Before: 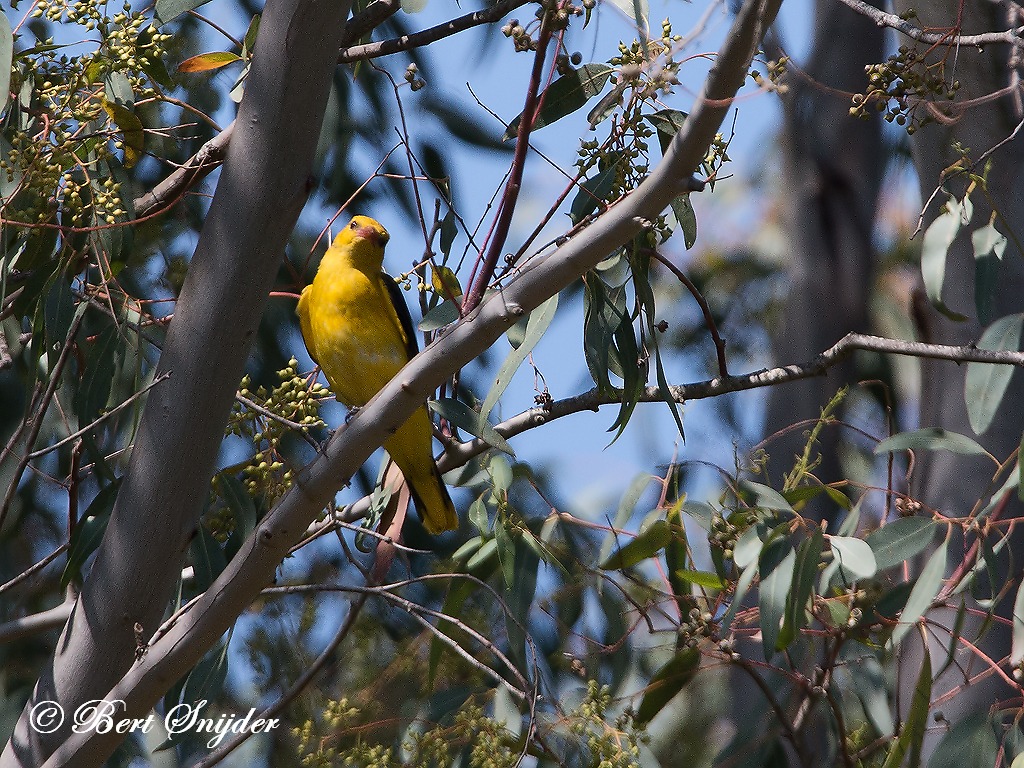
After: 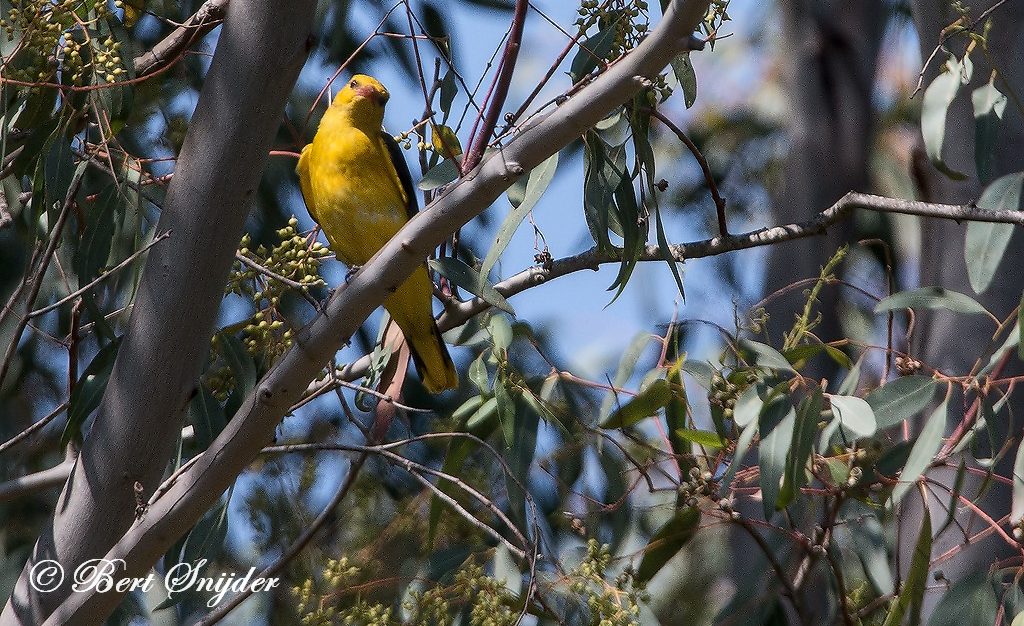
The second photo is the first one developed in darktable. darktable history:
crop and rotate: top 18.384%
local contrast: on, module defaults
